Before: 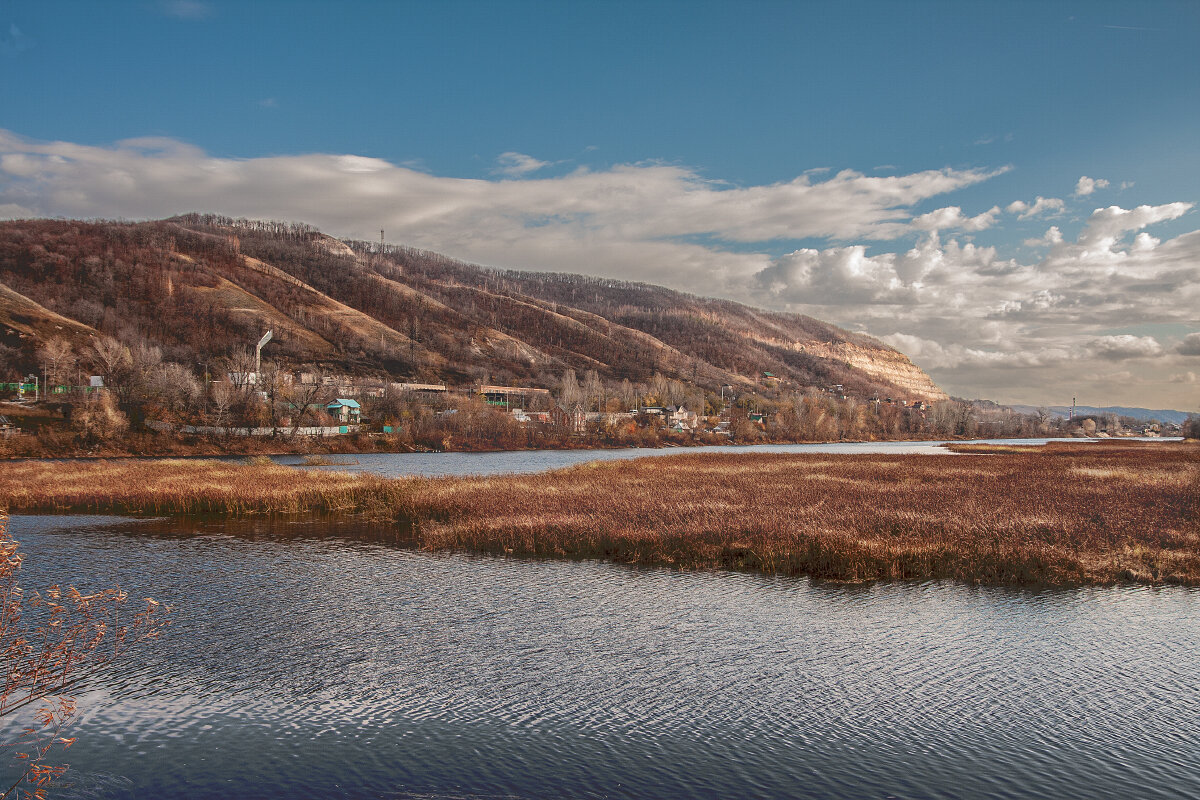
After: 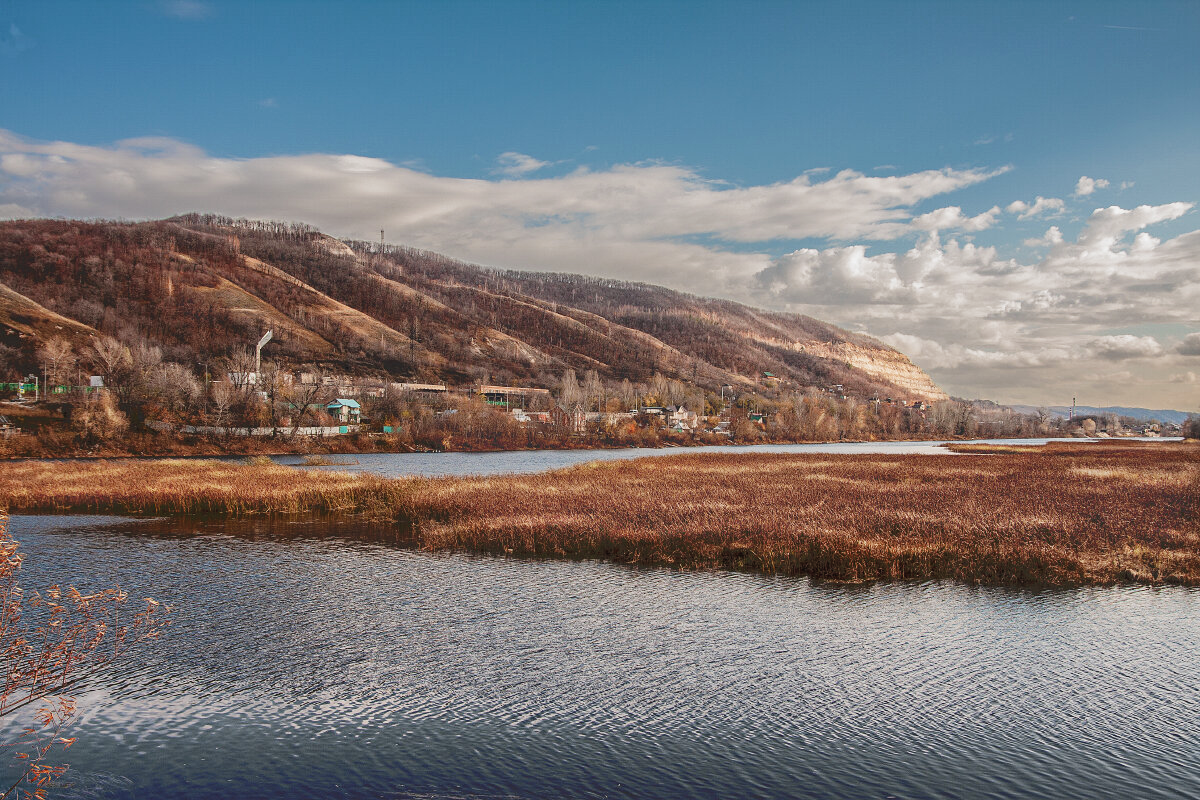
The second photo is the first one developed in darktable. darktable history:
tone curve: curves: ch0 [(0, 0.025) (0.15, 0.143) (0.452, 0.486) (0.751, 0.788) (1, 0.961)]; ch1 [(0, 0) (0.416, 0.4) (0.476, 0.469) (0.497, 0.494) (0.546, 0.571) (0.566, 0.607) (0.62, 0.657) (1, 1)]; ch2 [(0, 0) (0.386, 0.397) (0.505, 0.498) (0.547, 0.546) (0.579, 0.58) (1, 1)], preserve colors none
